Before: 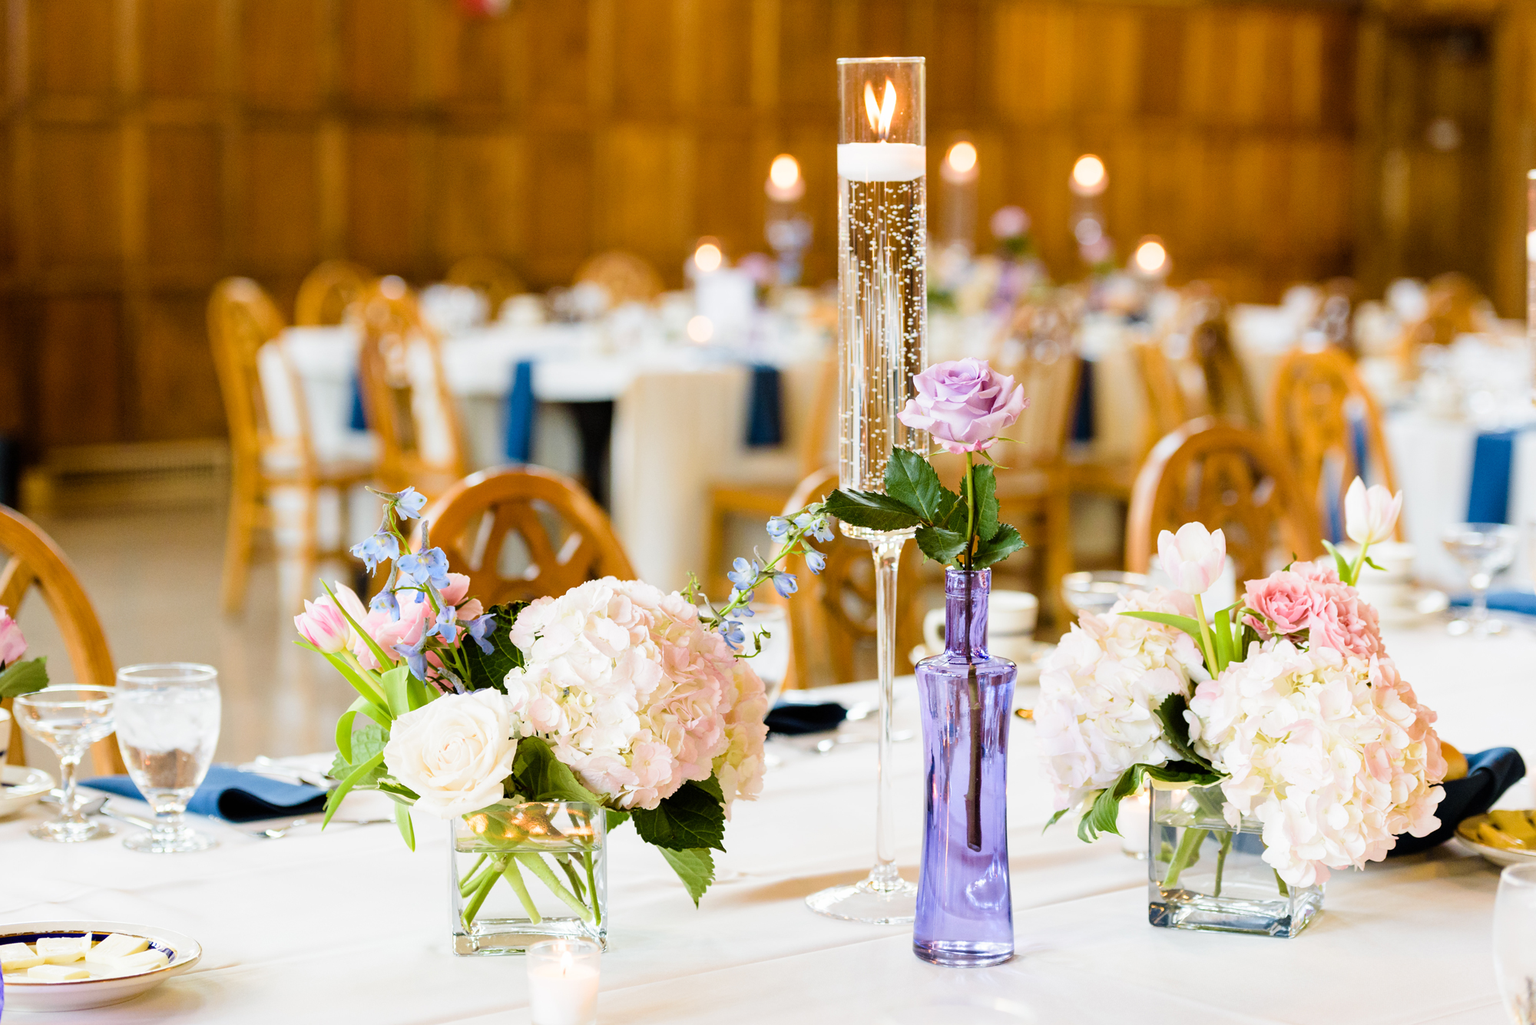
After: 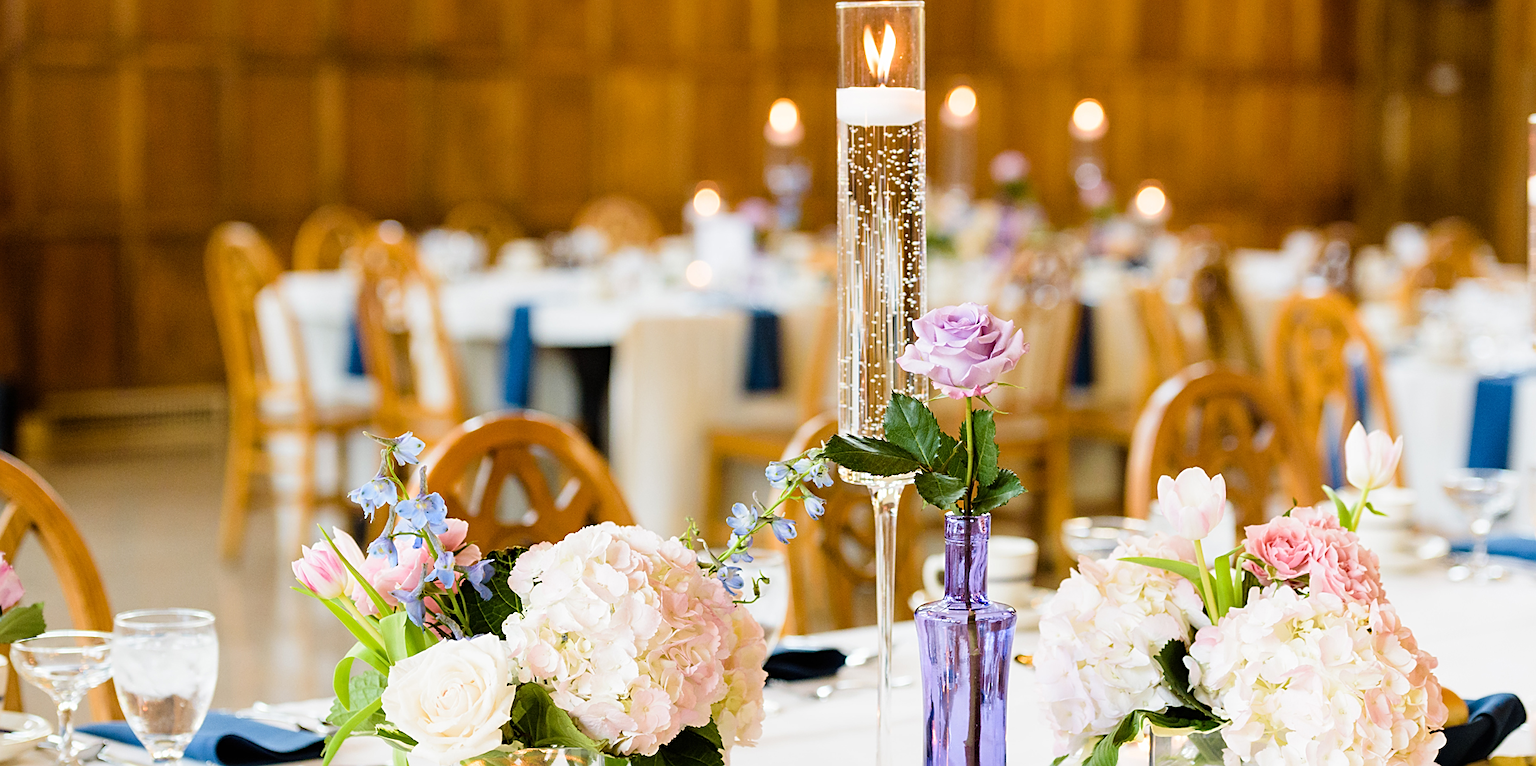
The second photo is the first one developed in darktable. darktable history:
crop: left 0.224%, top 5.533%, bottom 19.879%
sharpen: on, module defaults
